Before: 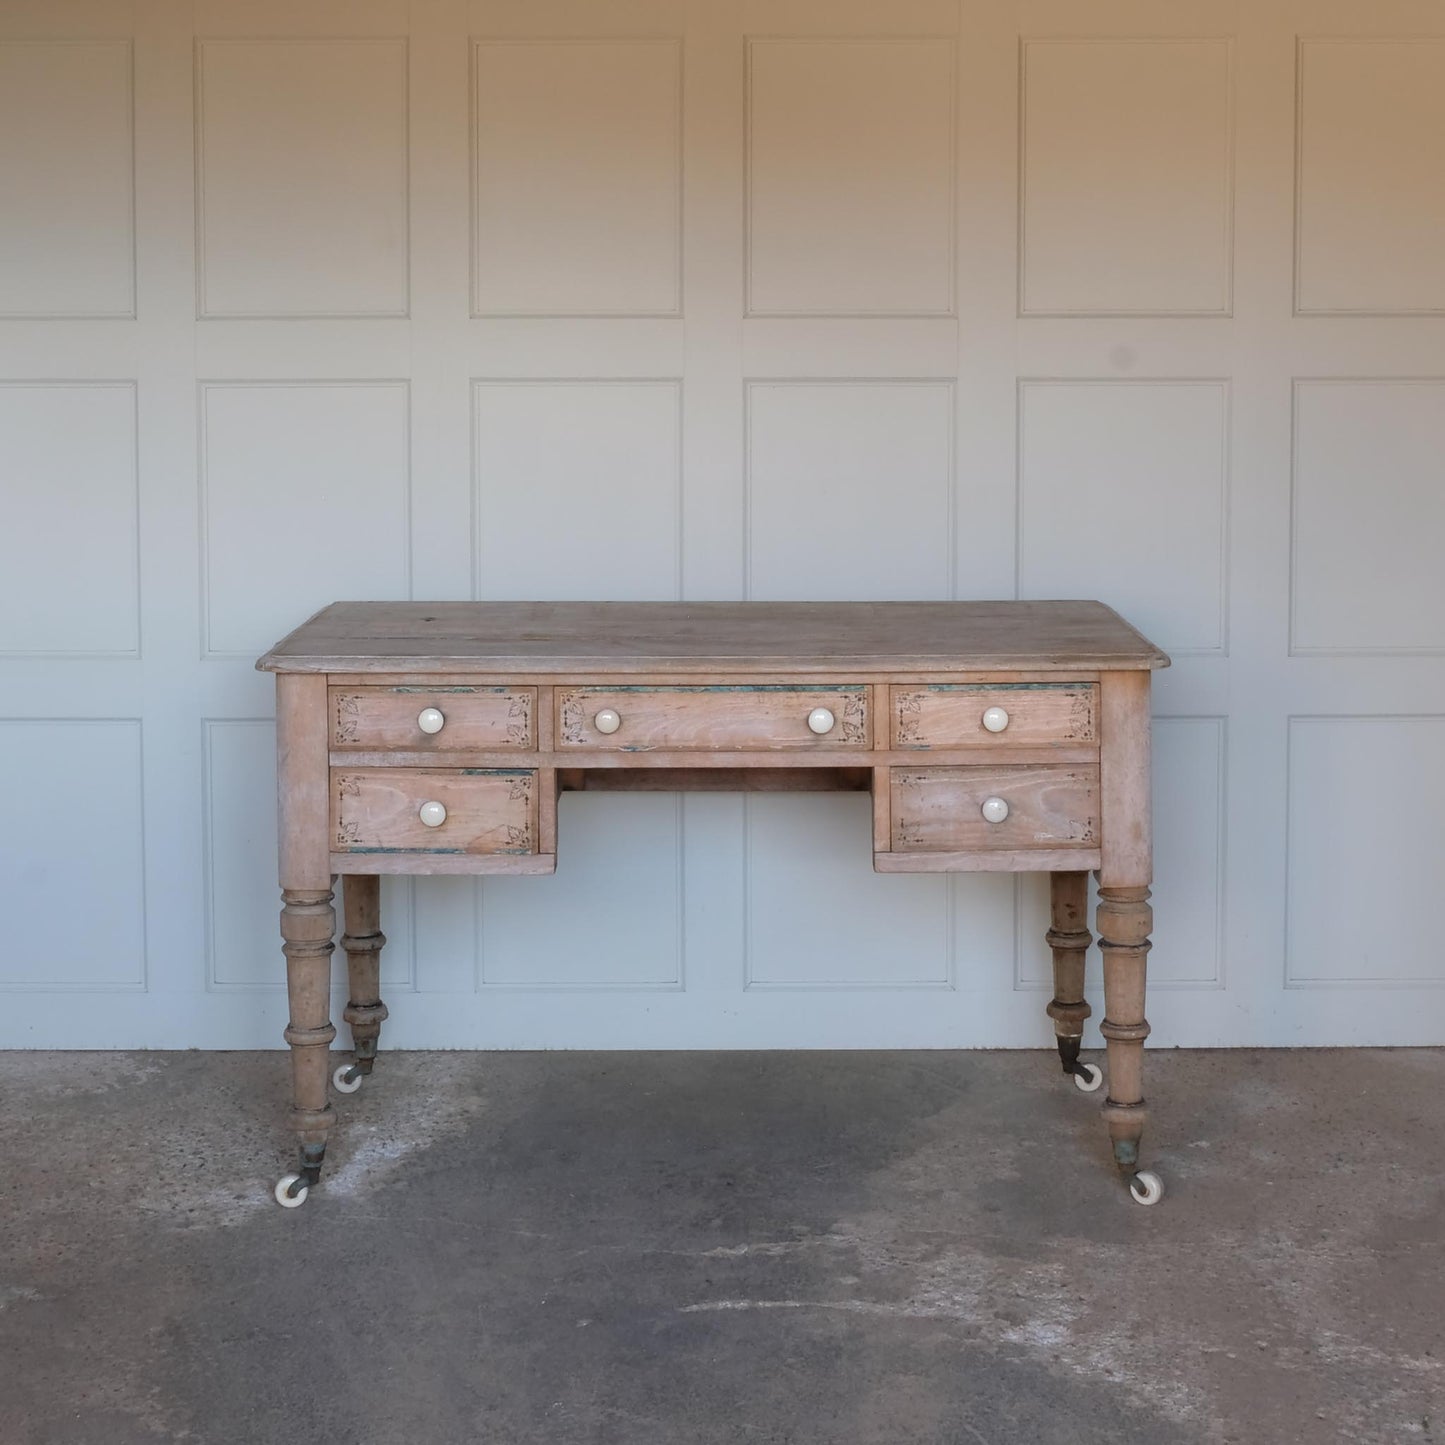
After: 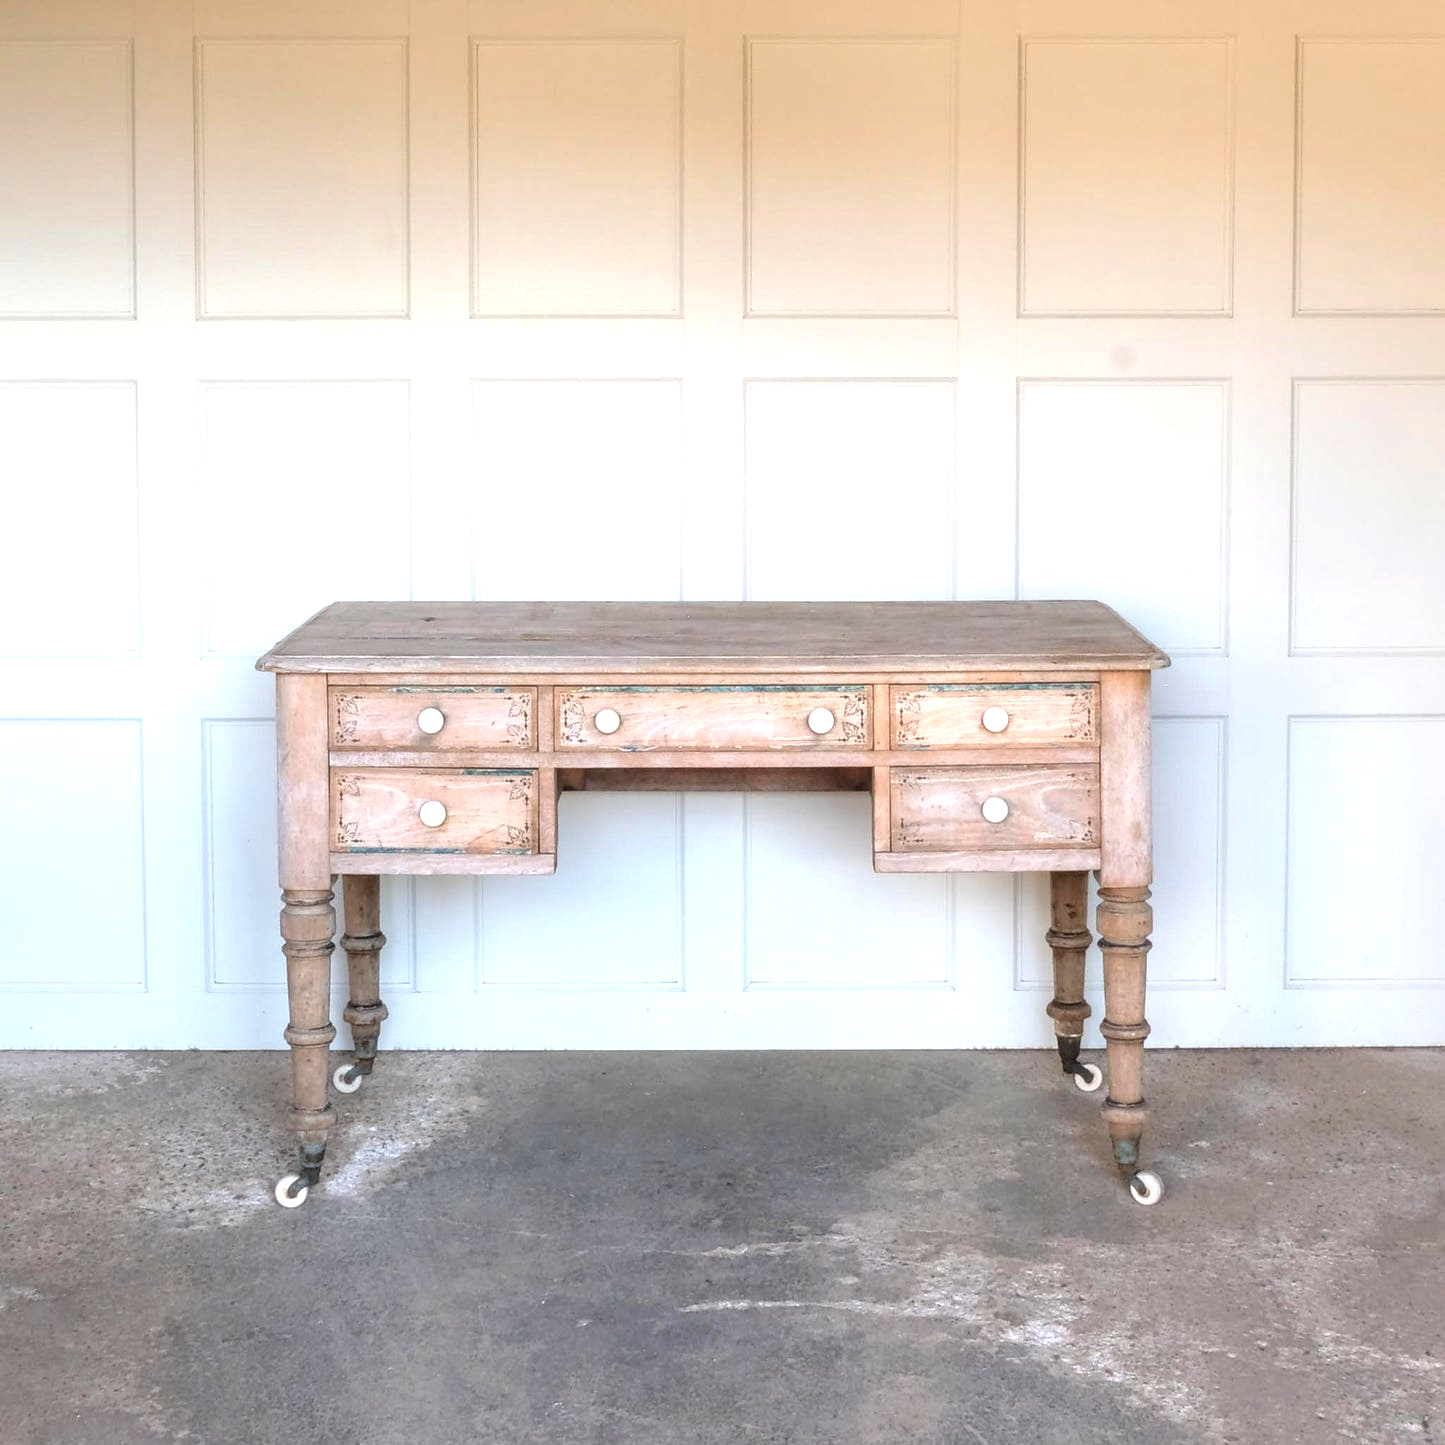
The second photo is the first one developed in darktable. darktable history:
local contrast: on, module defaults
exposure: black level correction 0, exposure 1.2 EV, compensate highlight preservation false
